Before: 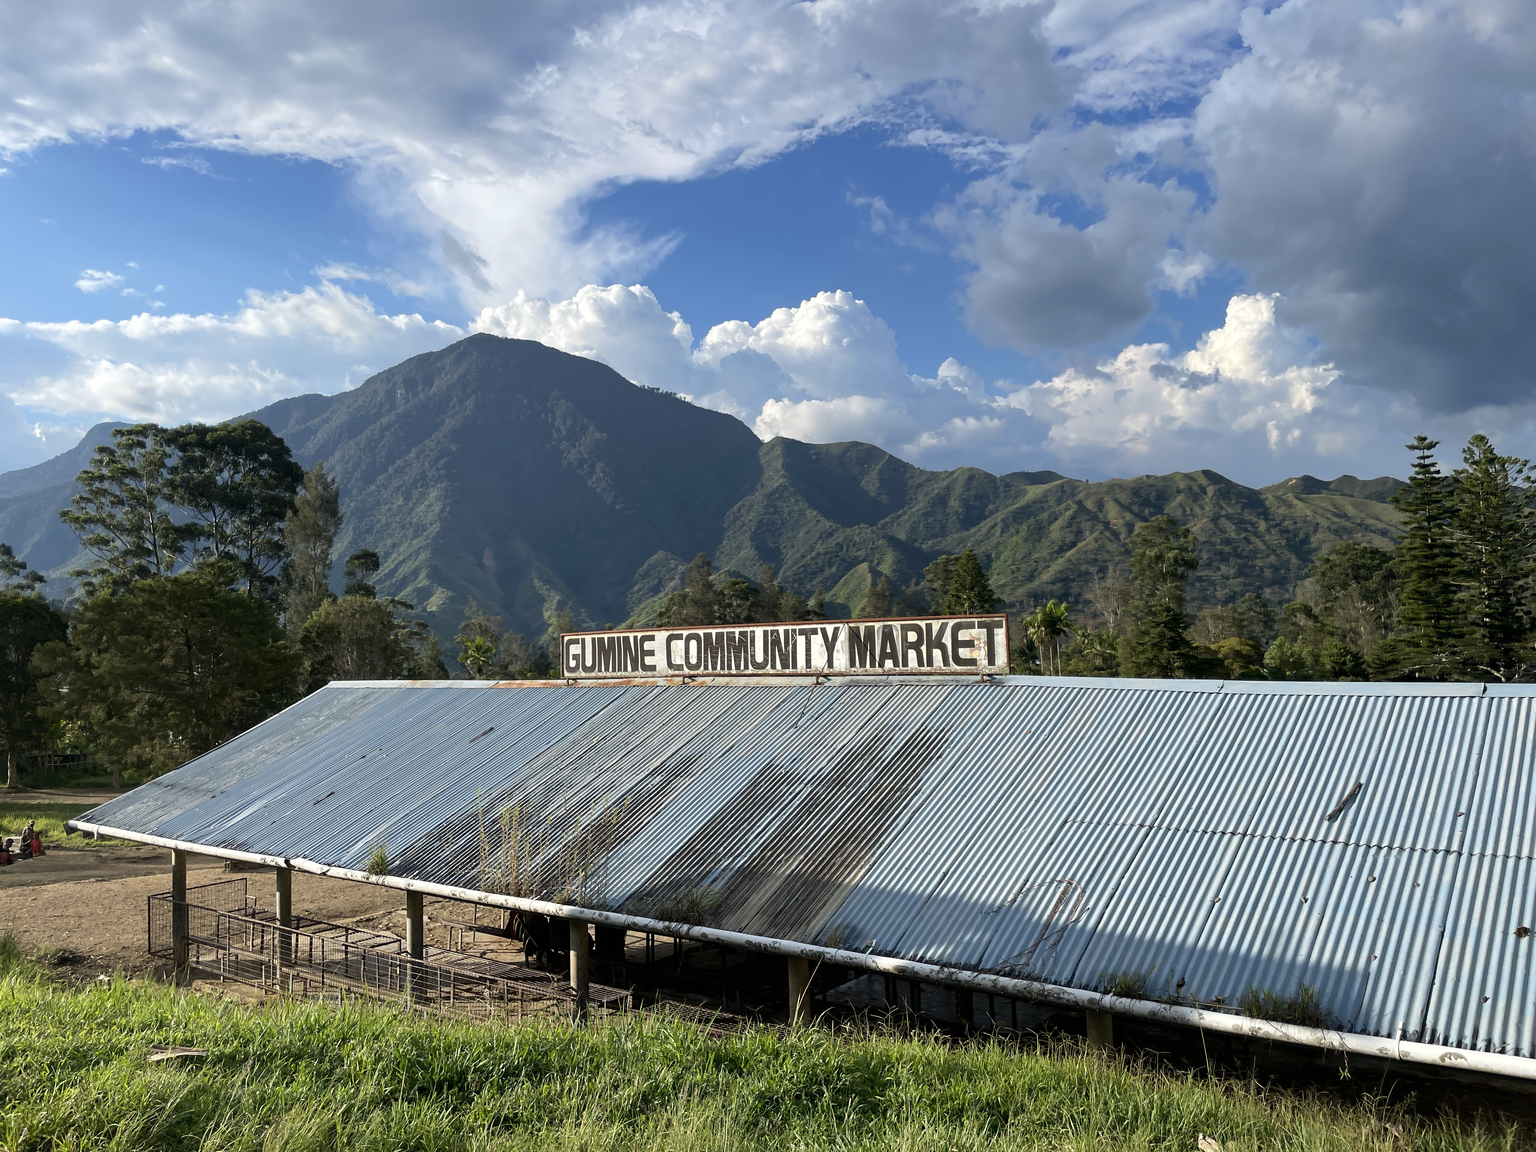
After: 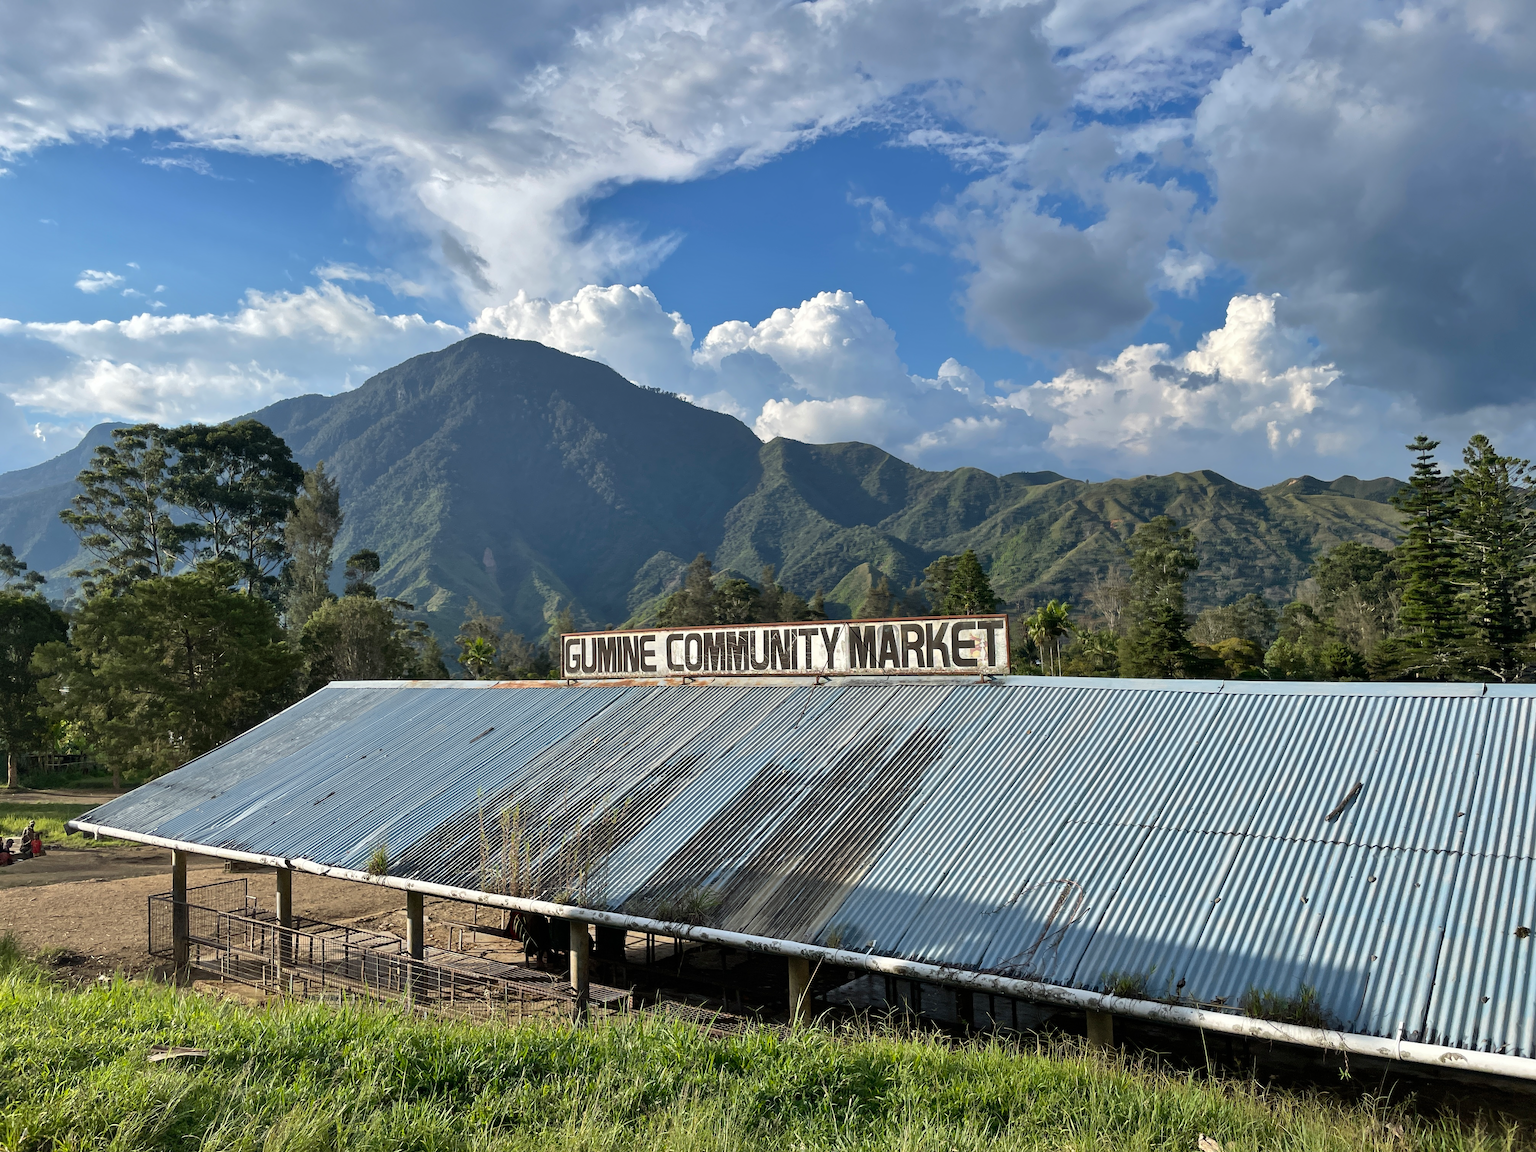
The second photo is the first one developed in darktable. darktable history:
shadows and highlights: shadows color adjustment 99.15%, highlights color adjustment 0.683%, low approximation 0.01, soften with gaussian
